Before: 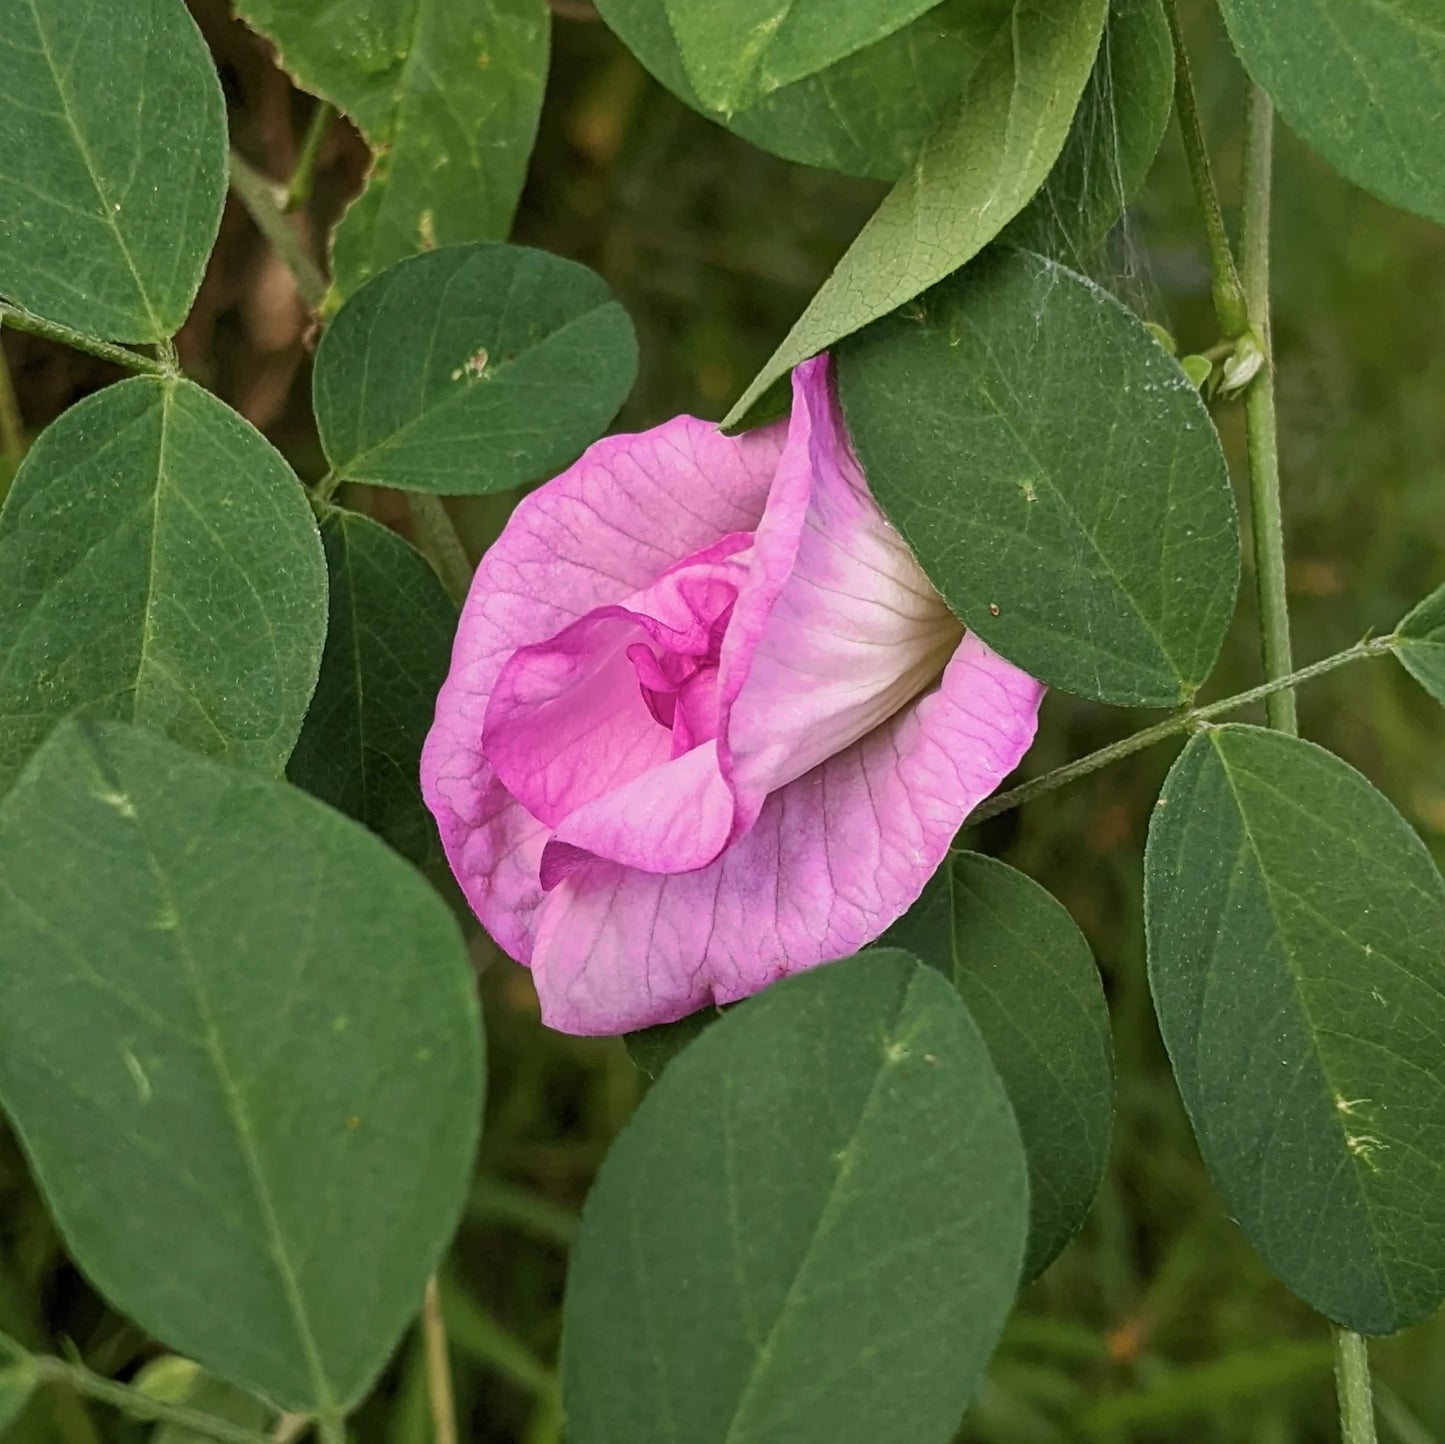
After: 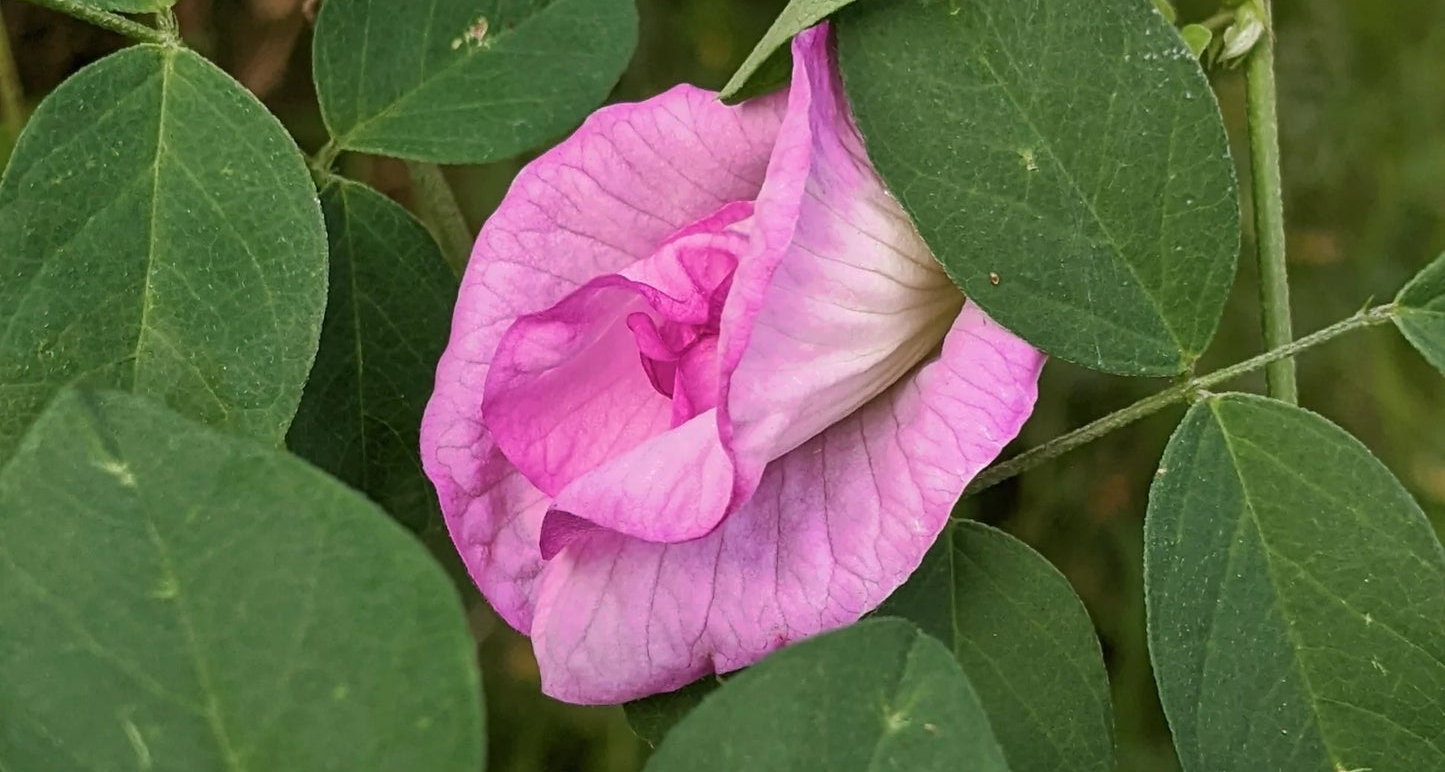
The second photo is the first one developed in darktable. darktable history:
crop and rotate: top 23.043%, bottom 23.437%
white balance: red 1, blue 1
